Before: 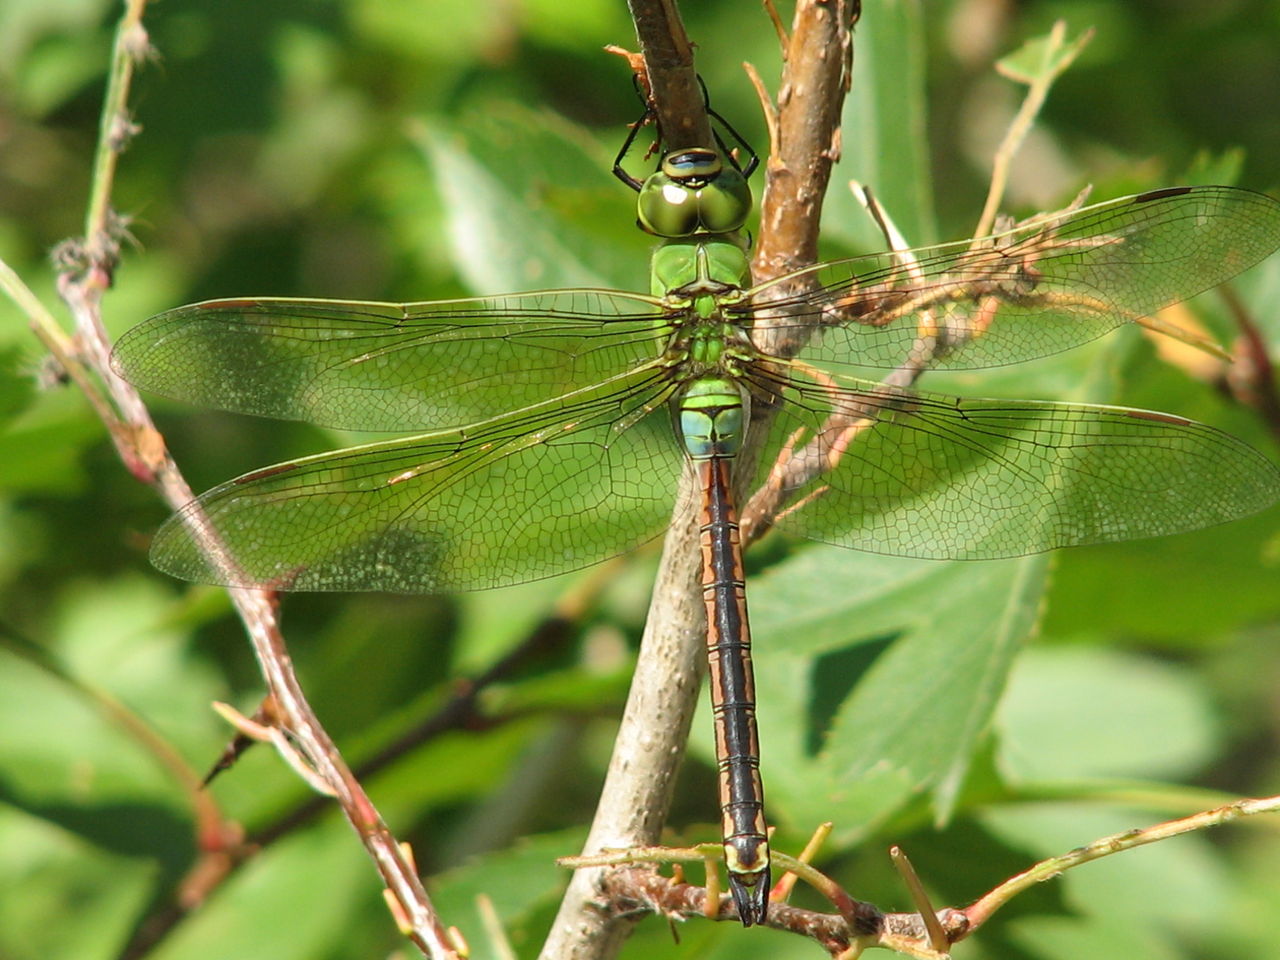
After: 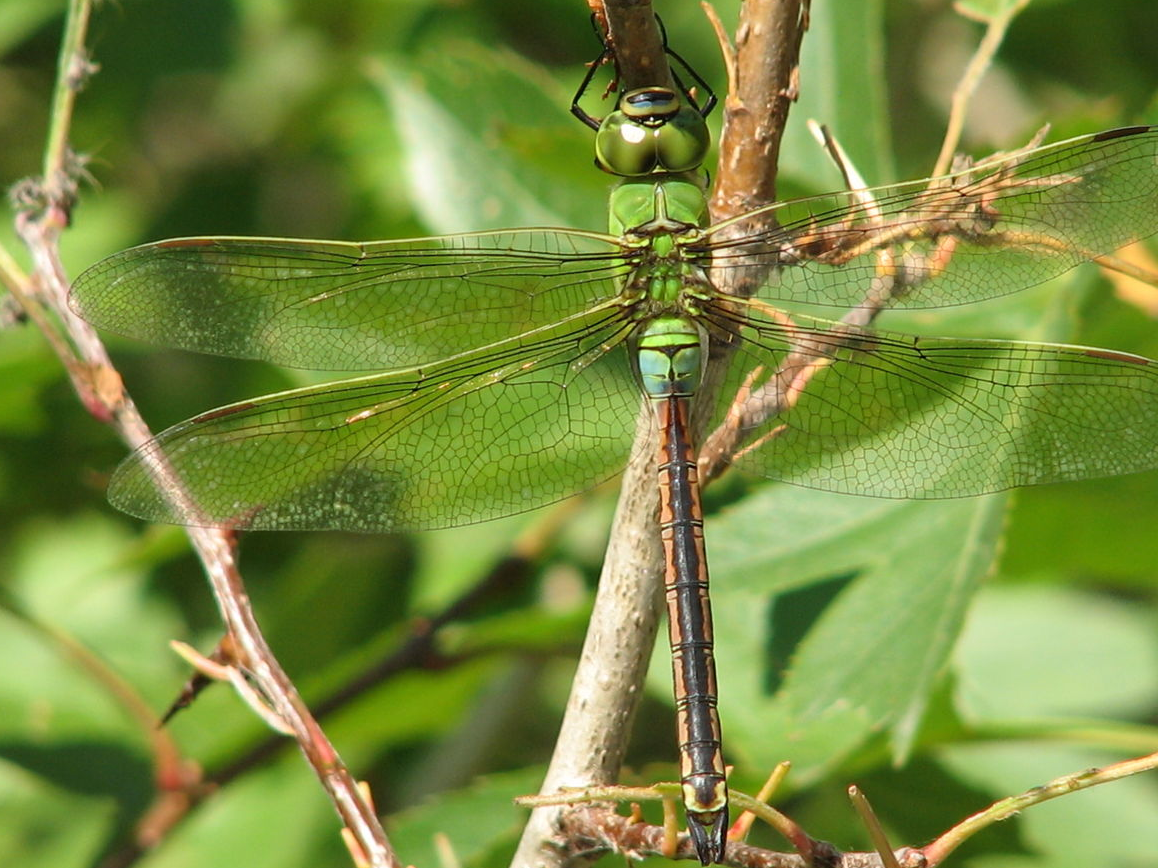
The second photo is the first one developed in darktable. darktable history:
crop: left 3.29%, top 6.387%, right 6.177%, bottom 3.188%
